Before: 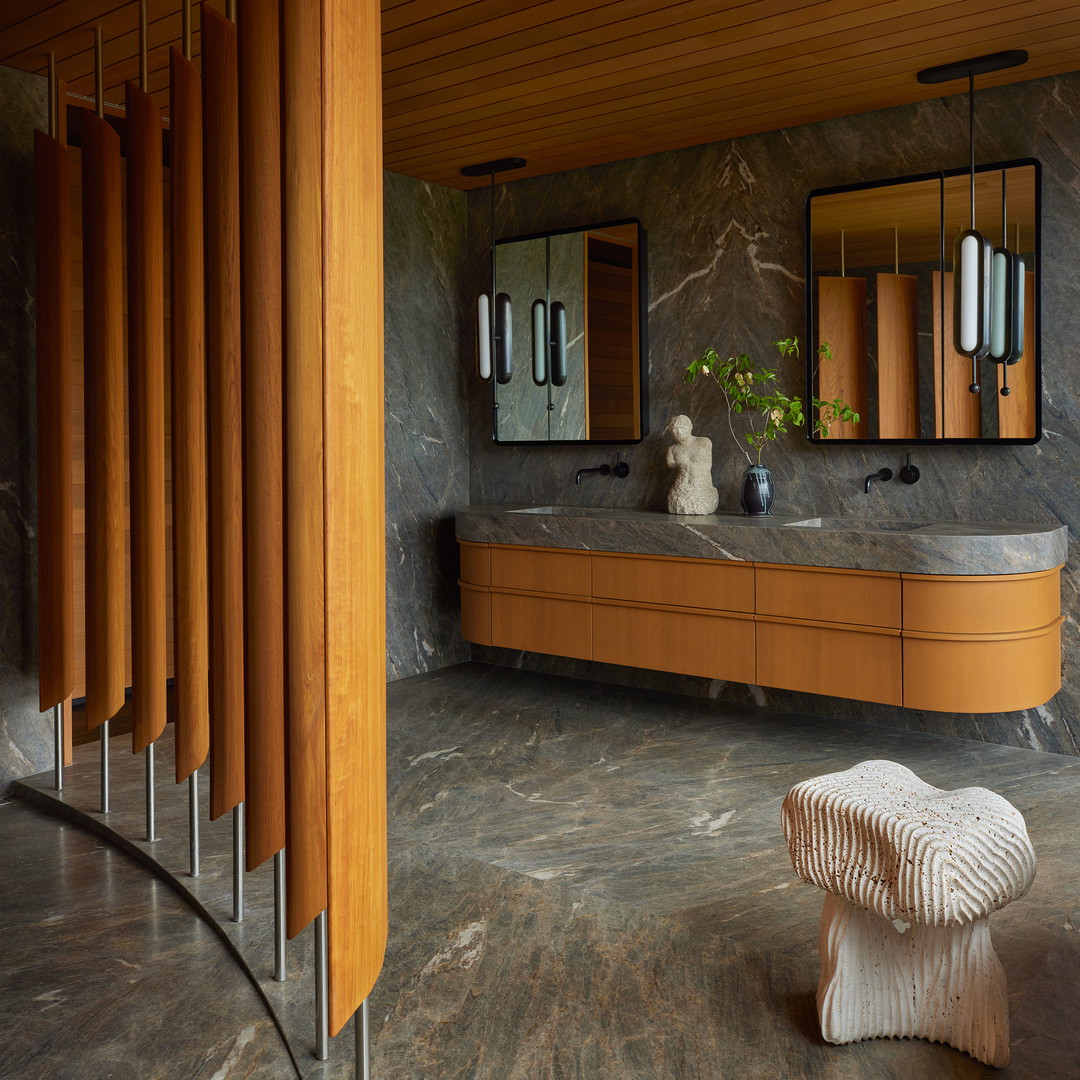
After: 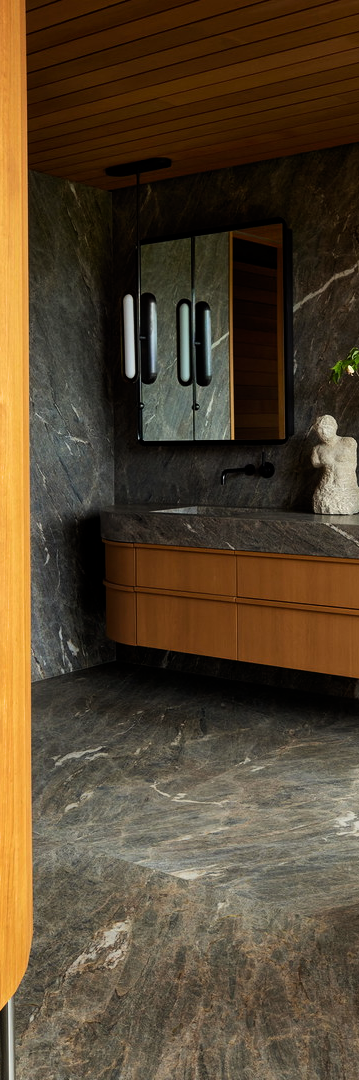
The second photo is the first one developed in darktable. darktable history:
tone equalizer: -8 EV -0.41 EV, -7 EV -0.359 EV, -6 EV -0.313 EV, -5 EV -0.238 EV, -3 EV 0.191 EV, -2 EV 0.328 EV, -1 EV 0.37 EV, +0 EV 0.401 EV, edges refinement/feathering 500, mask exposure compensation -1.57 EV, preserve details no
crop: left 32.929%, right 33.762%
filmic rgb: middle gray luminance 18.21%, black relative exposure -11.42 EV, white relative exposure 2.57 EV, target black luminance 0%, hardness 8.47, latitude 98.21%, contrast 1.084, shadows ↔ highlights balance 0.596%, color science v6 (2022)
